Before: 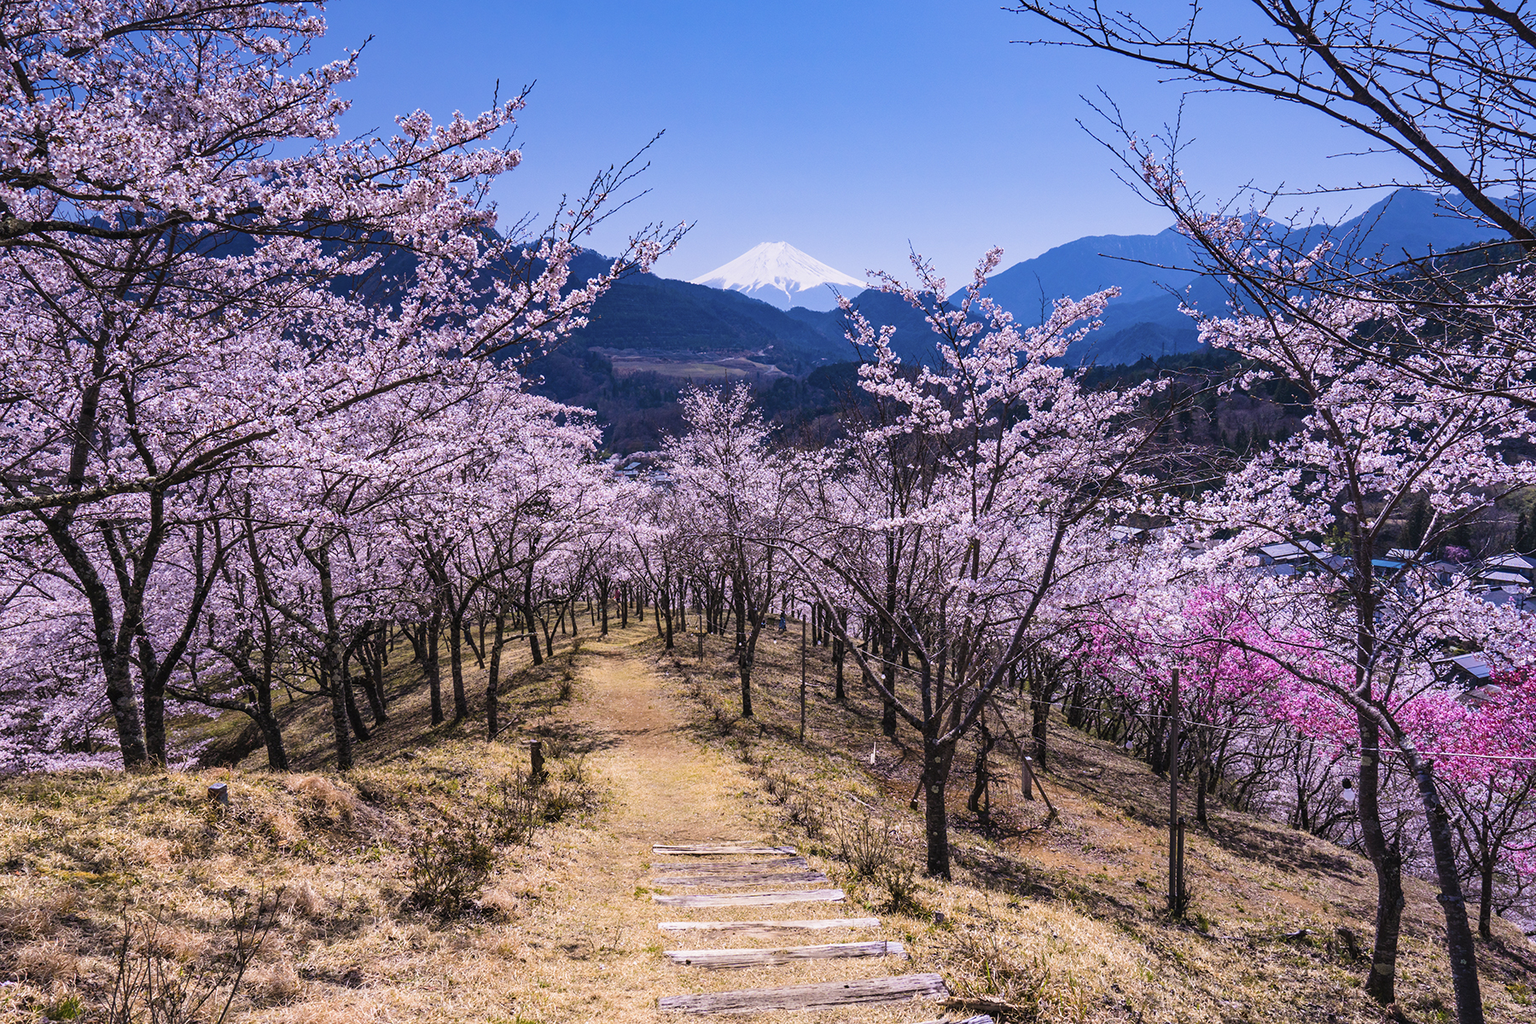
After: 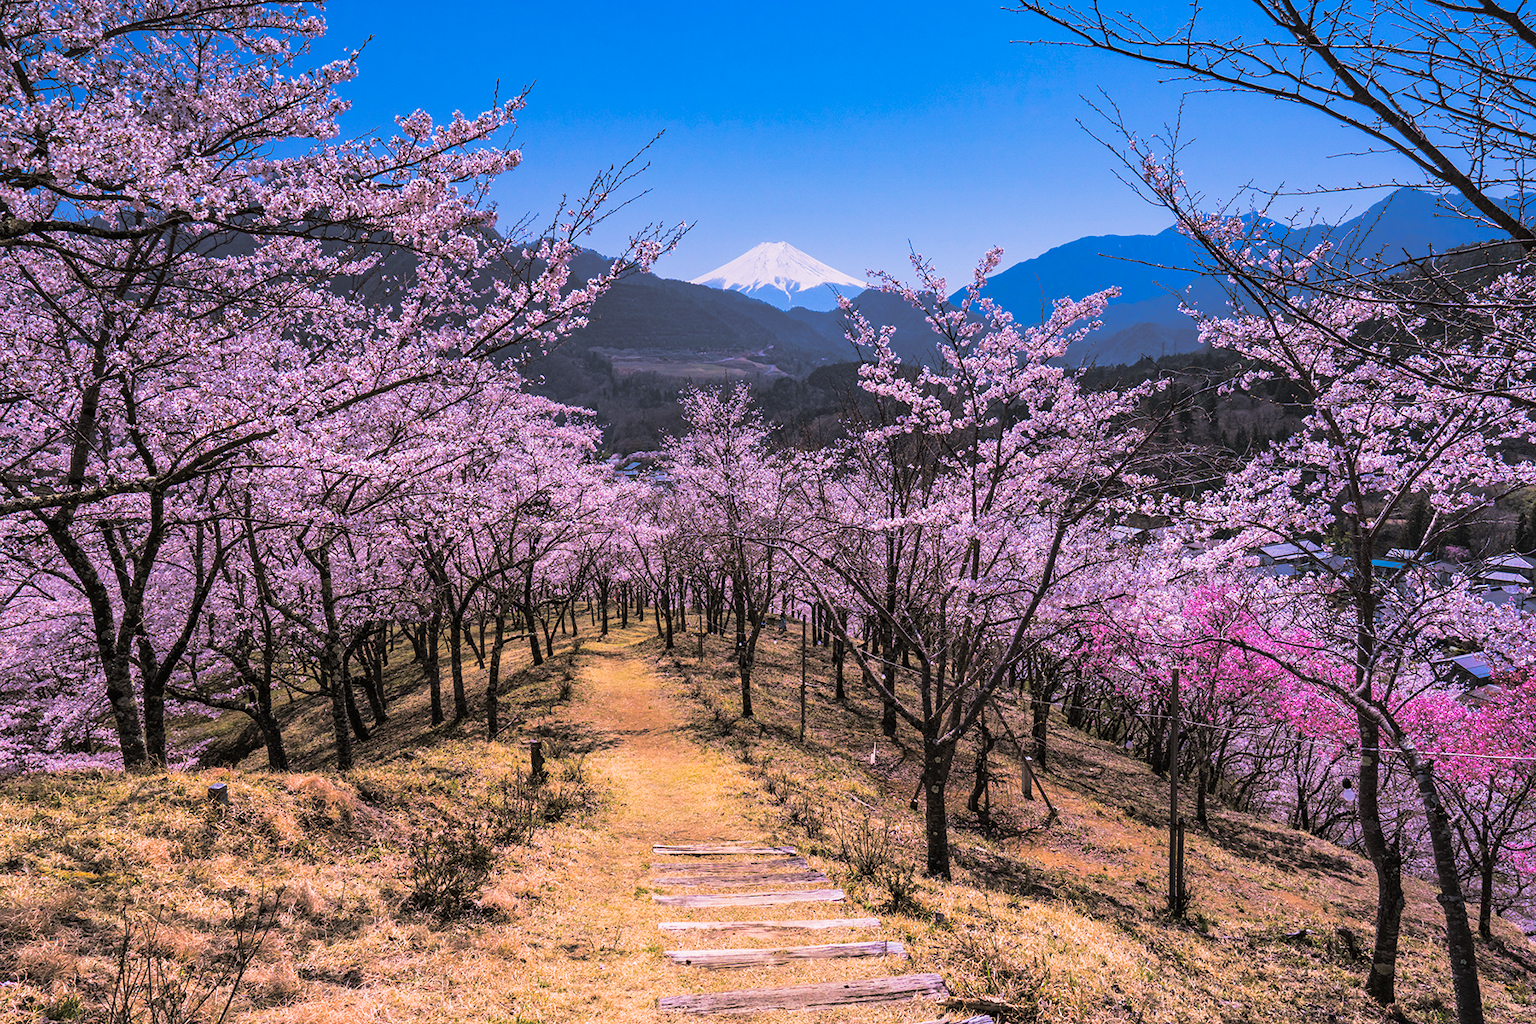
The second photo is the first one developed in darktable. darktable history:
velvia: on, module defaults
color zones: curves: ch0 [(0, 0.613) (0.01, 0.613) (0.245, 0.448) (0.498, 0.529) (0.642, 0.665) (0.879, 0.777) (0.99, 0.613)]; ch1 [(0, 0) (0.143, 0) (0.286, 0) (0.429, 0) (0.571, 0) (0.714, 0) (0.857, 0)], mix -121.96%
split-toning: shadows › hue 46.8°, shadows › saturation 0.17, highlights › hue 316.8°, highlights › saturation 0.27, balance -51.82
